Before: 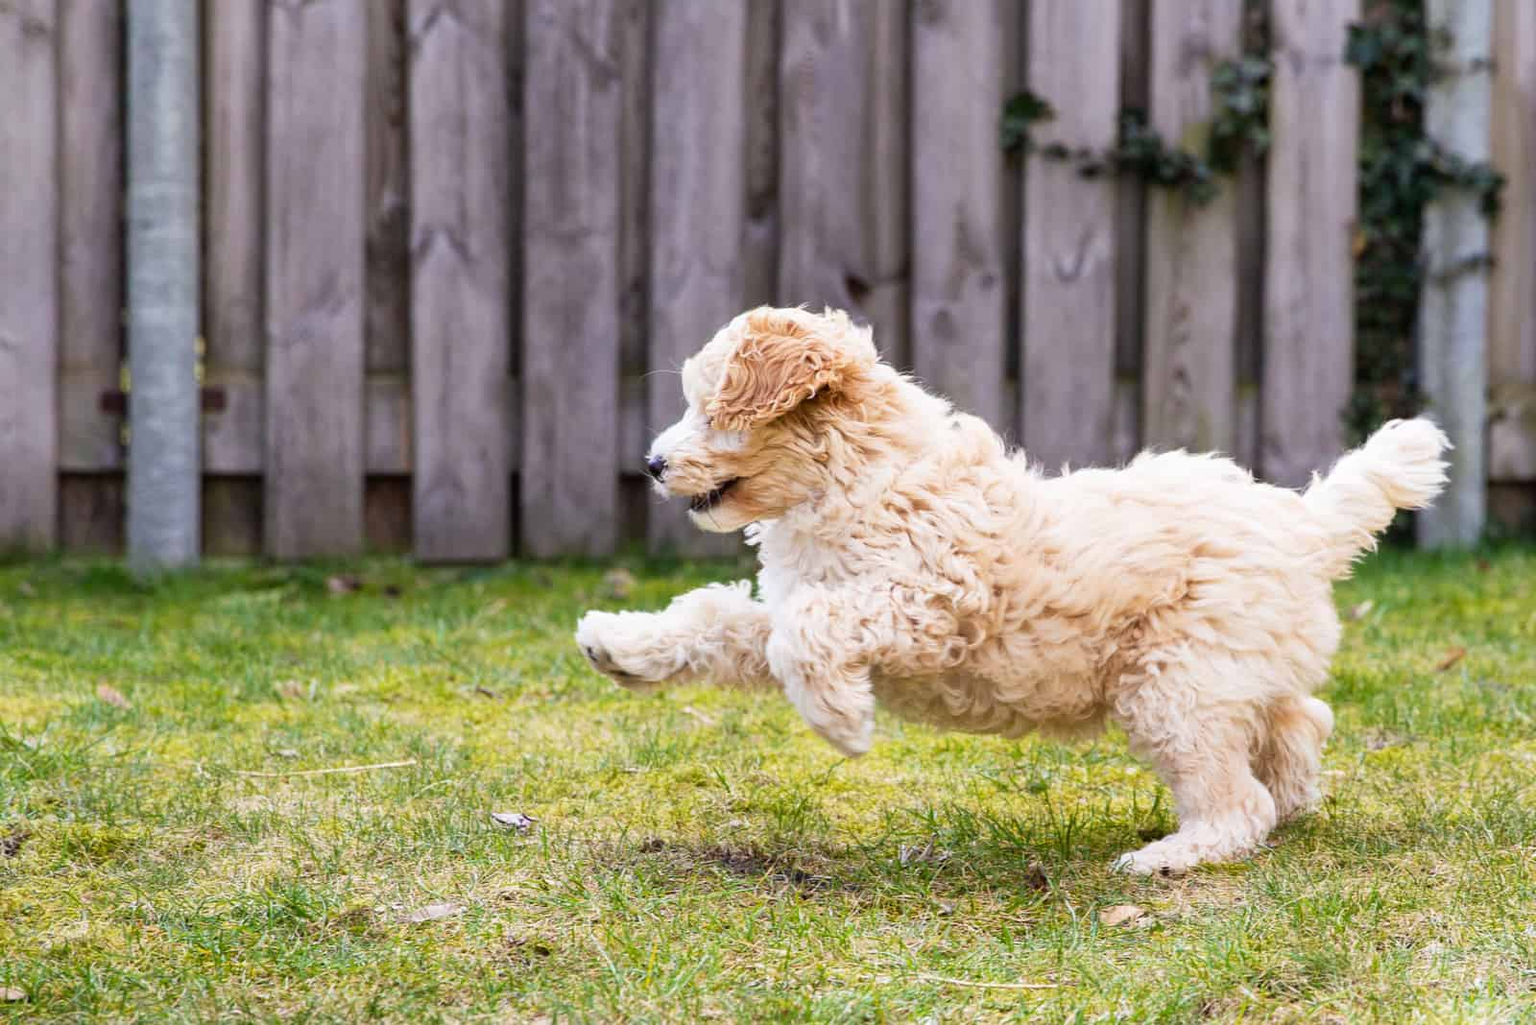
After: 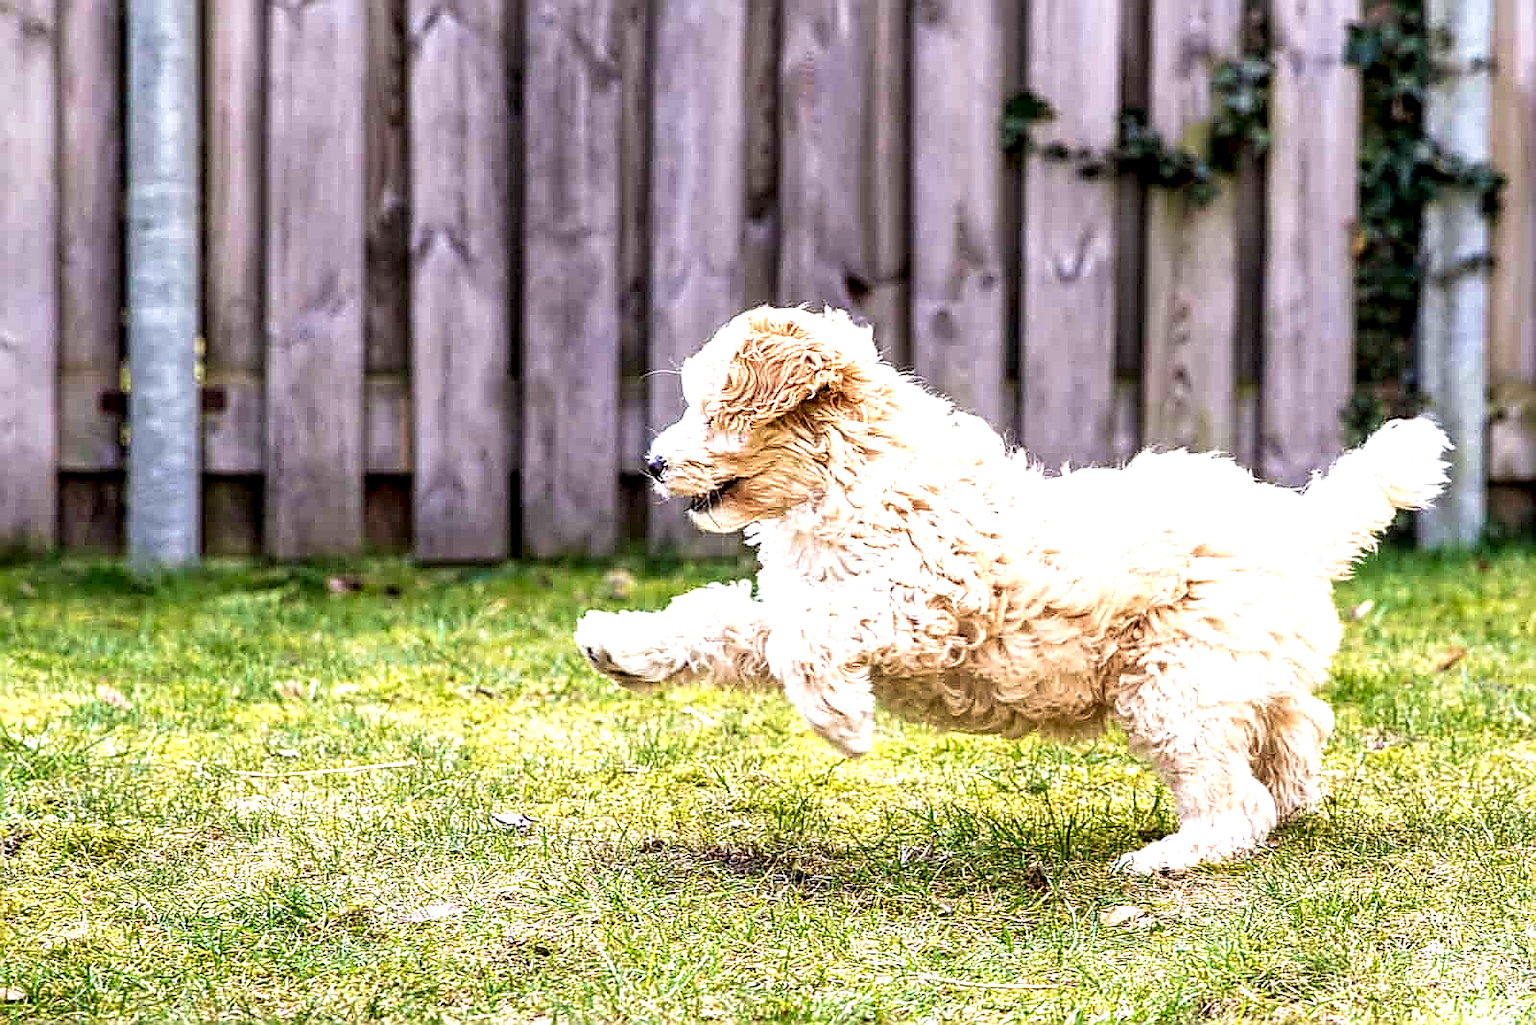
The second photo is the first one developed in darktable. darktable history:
velvia: strength 27%
exposure: exposure 0.6 EV, compensate highlight preservation false
sharpen: radius 1.685, amount 1.294
local contrast: highlights 60%, shadows 60%, detail 160%
